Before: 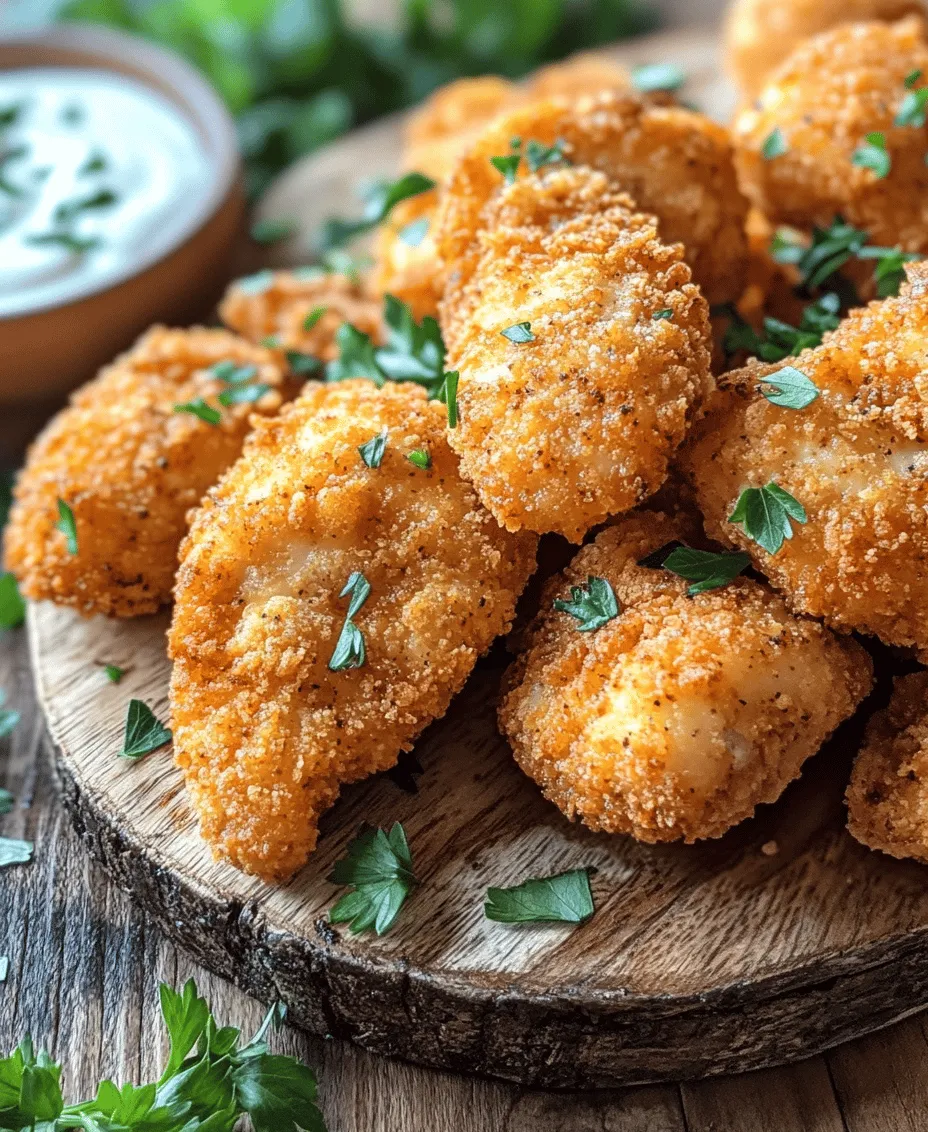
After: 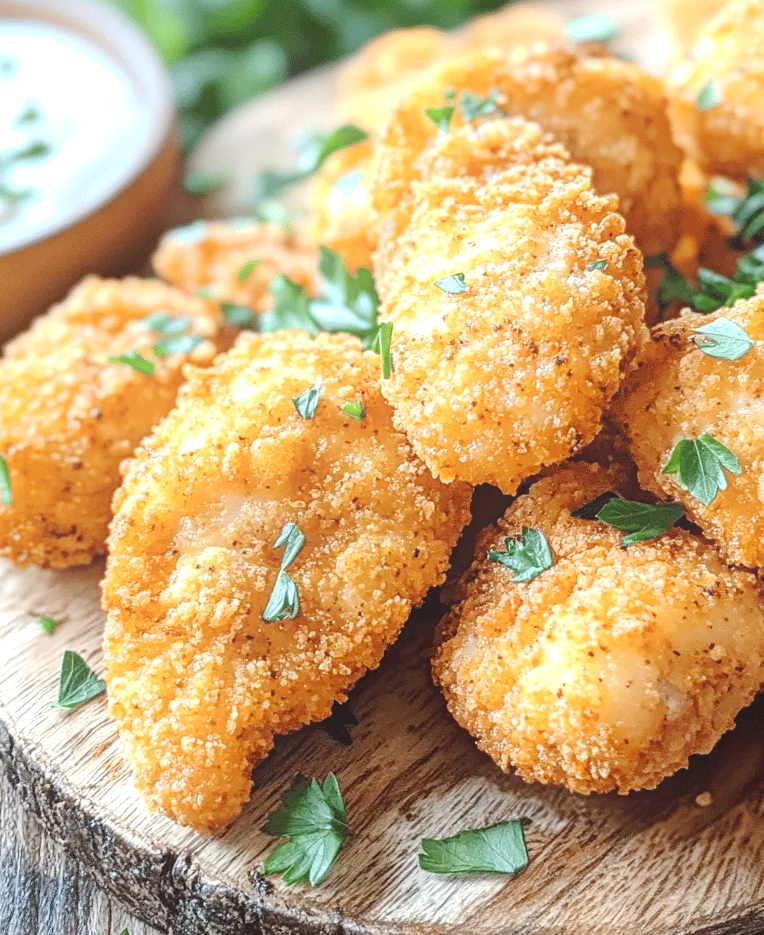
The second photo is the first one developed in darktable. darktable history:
base curve: curves: ch0 [(0, 0) (0.158, 0.273) (0.879, 0.895) (1, 1)], preserve colors none
crop and rotate: left 7.119%, top 4.414%, right 10.537%, bottom 12.973%
contrast equalizer: octaves 7, y [[0.439, 0.44, 0.442, 0.457, 0.493, 0.498], [0.5 ×6], [0.5 ×6], [0 ×6], [0 ×6]]
exposure: black level correction 0, exposure 0.692 EV, compensate highlight preservation false
